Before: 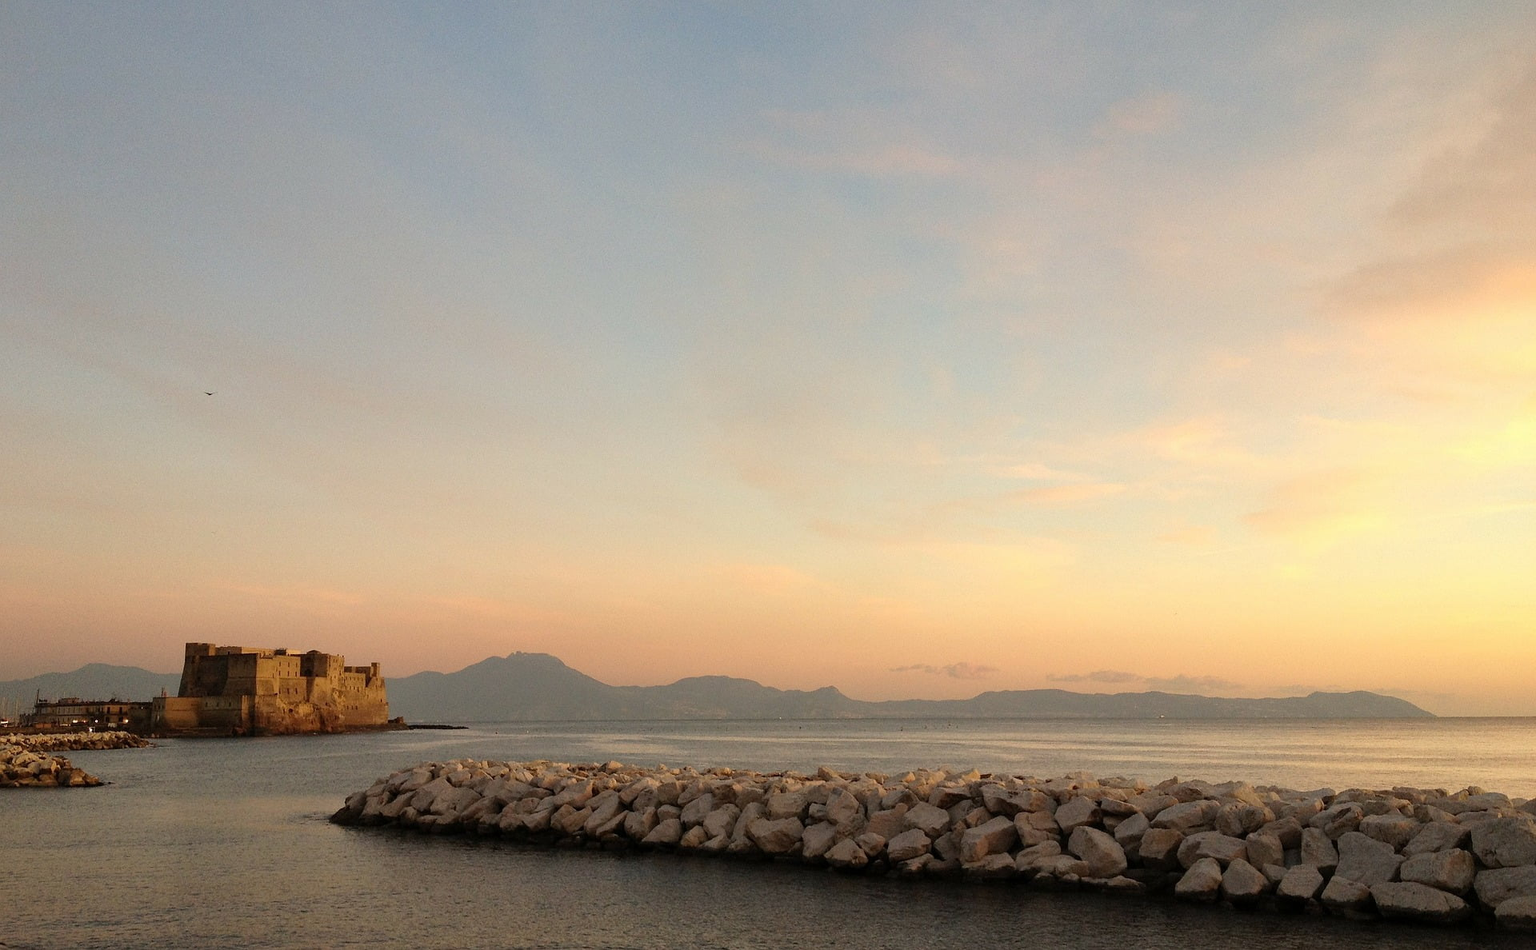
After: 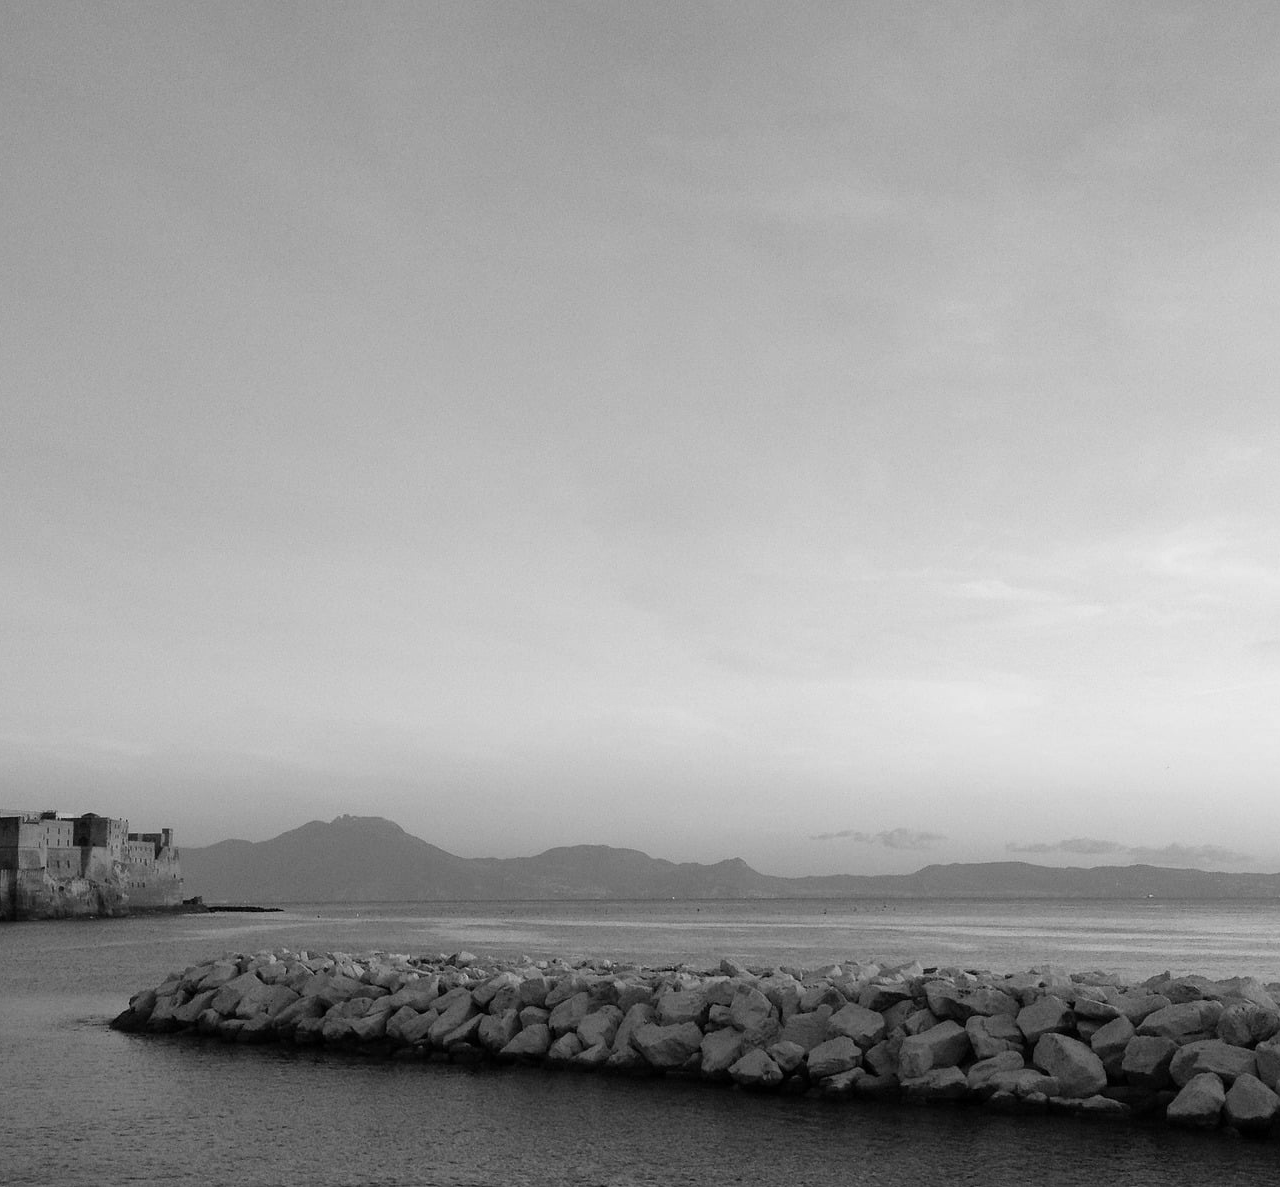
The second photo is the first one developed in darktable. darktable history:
monochrome: a 16.01, b -2.65, highlights 0.52
crop and rotate: left 15.754%, right 17.579%
